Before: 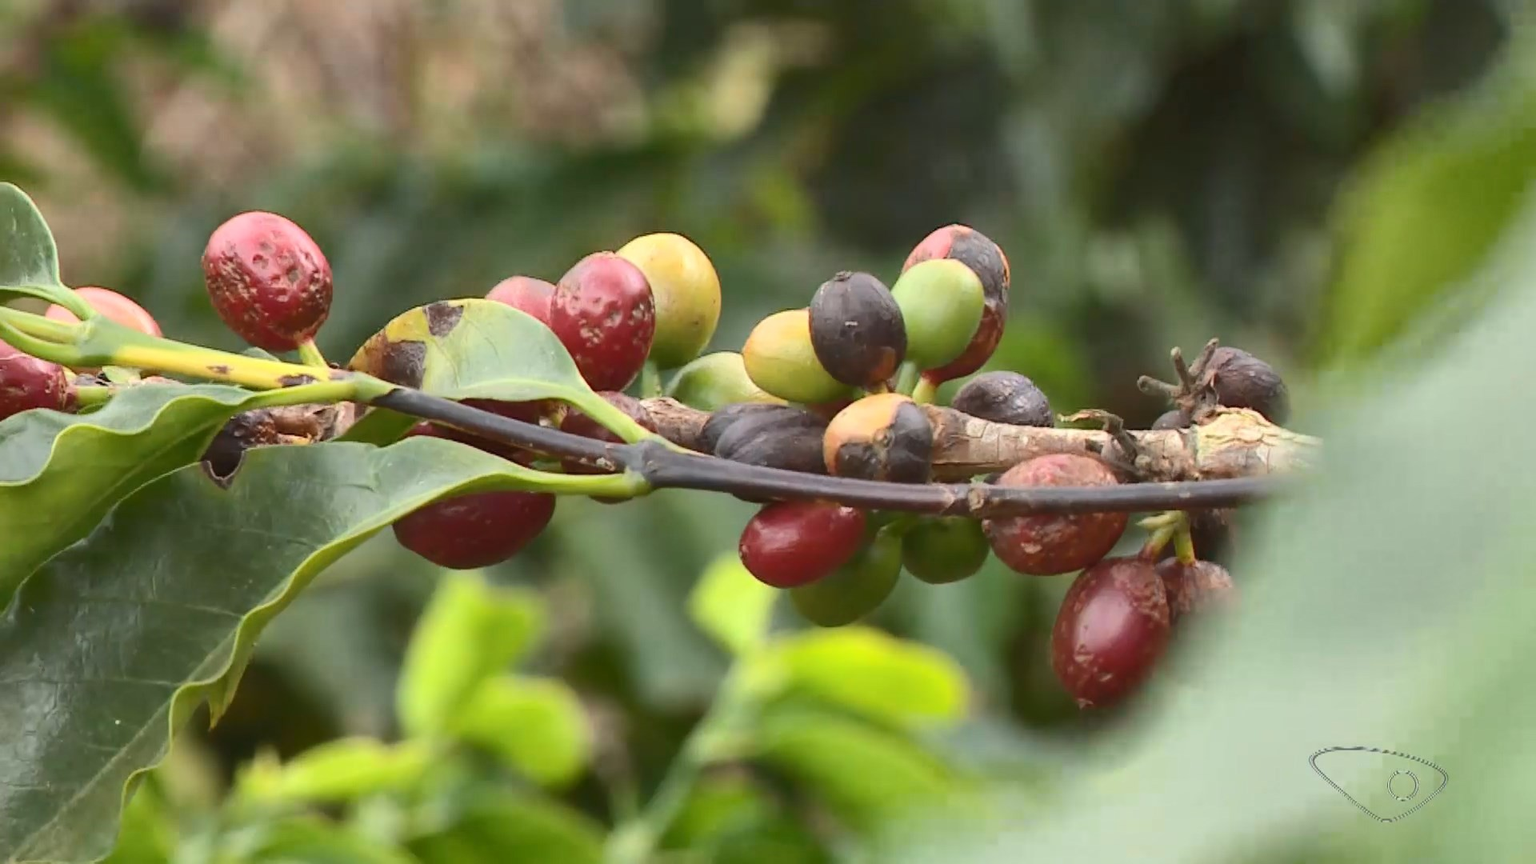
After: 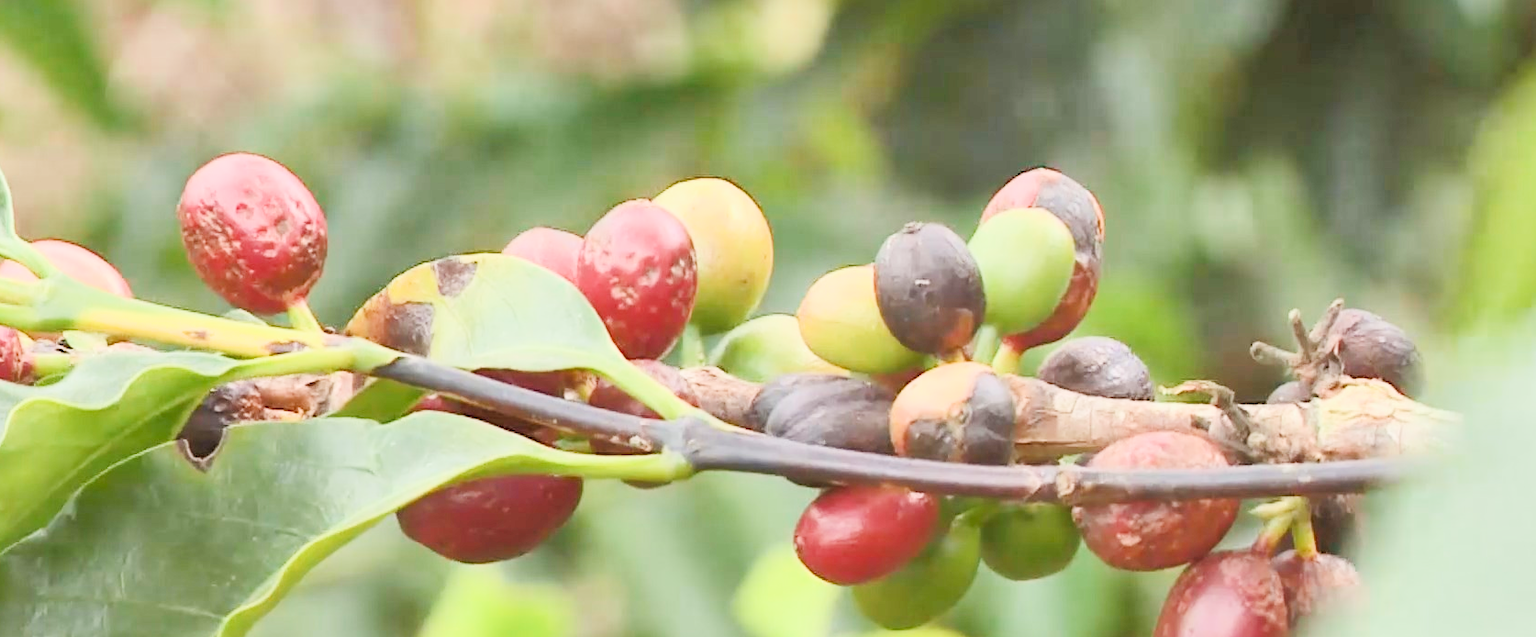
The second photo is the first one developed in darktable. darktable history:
filmic rgb: black relative exposure -7.12 EV, white relative exposure 5.35 EV, threshold 3.02 EV, hardness 3.02, enable highlight reconstruction true
crop: left 3.107%, top 9.005%, right 9.643%, bottom 26.464%
exposure: black level correction 0, exposure 1.99 EV, compensate highlight preservation false
